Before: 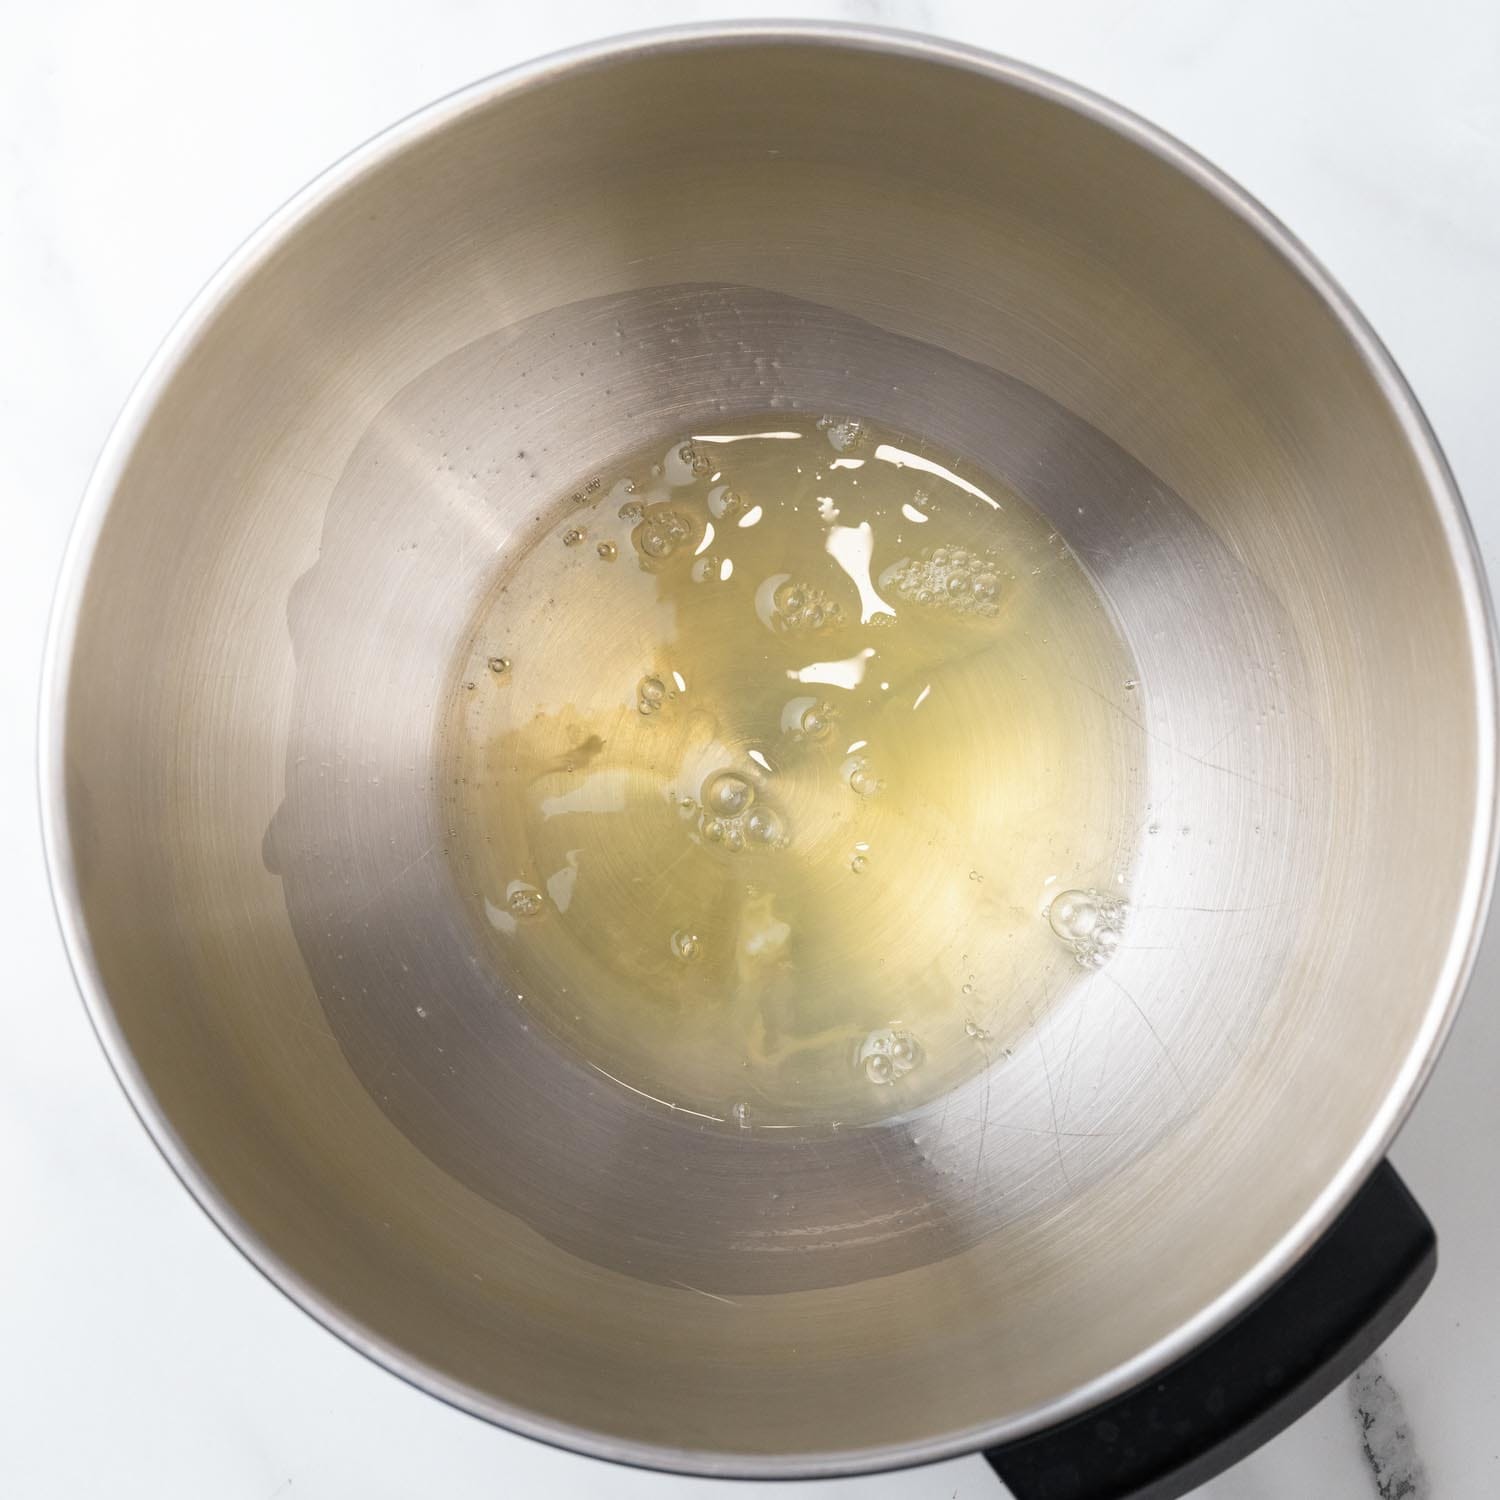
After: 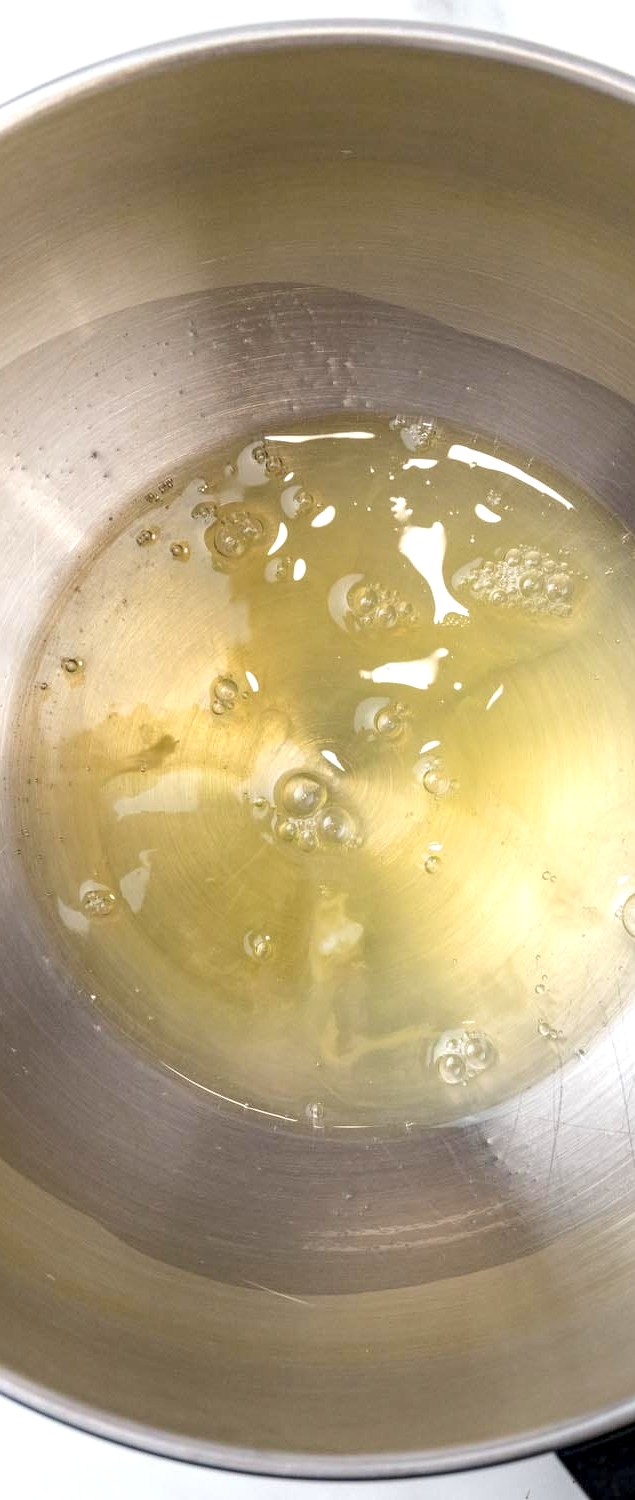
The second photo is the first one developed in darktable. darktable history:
color balance rgb: perceptual saturation grading › global saturation 4.671%, perceptual brilliance grading › mid-tones 9.637%, perceptual brilliance grading › shadows 15.65%, global vibrance 27.582%
local contrast: highlights 60%, shadows 60%, detail 160%
crop: left 28.48%, right 29.17%
